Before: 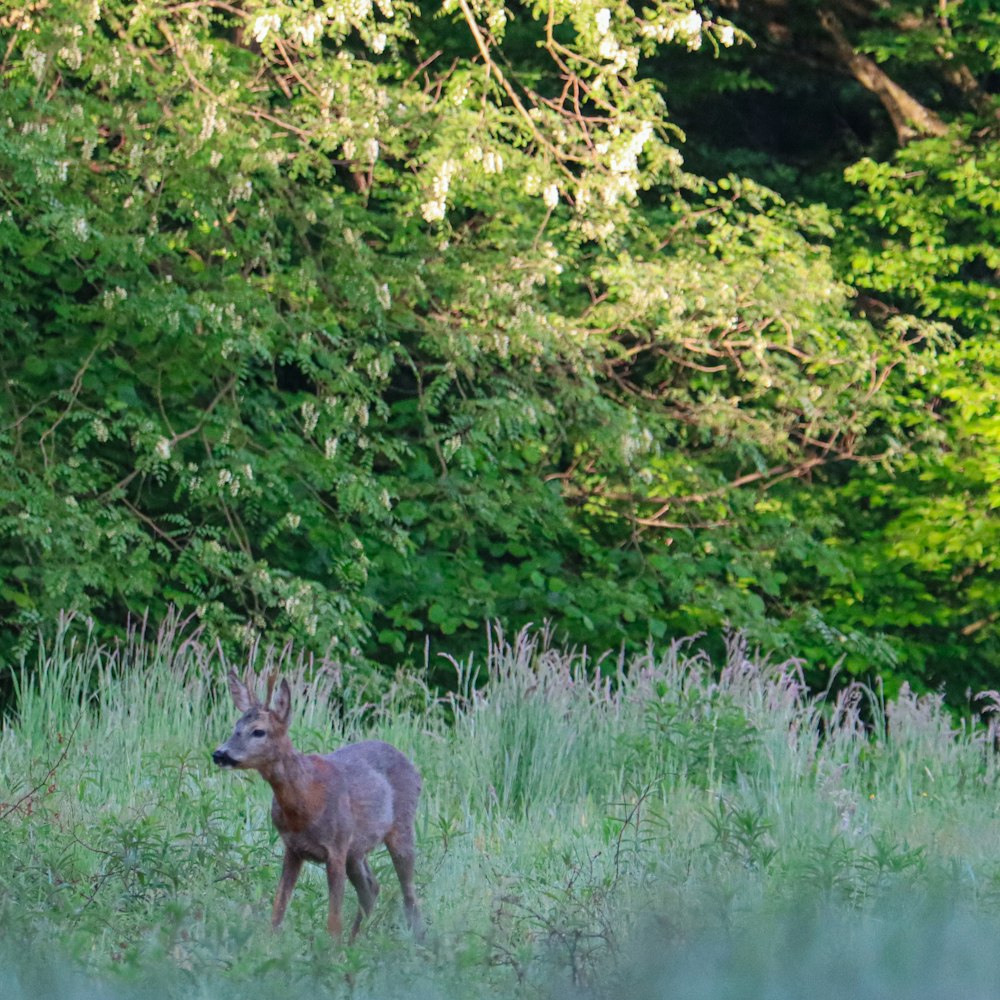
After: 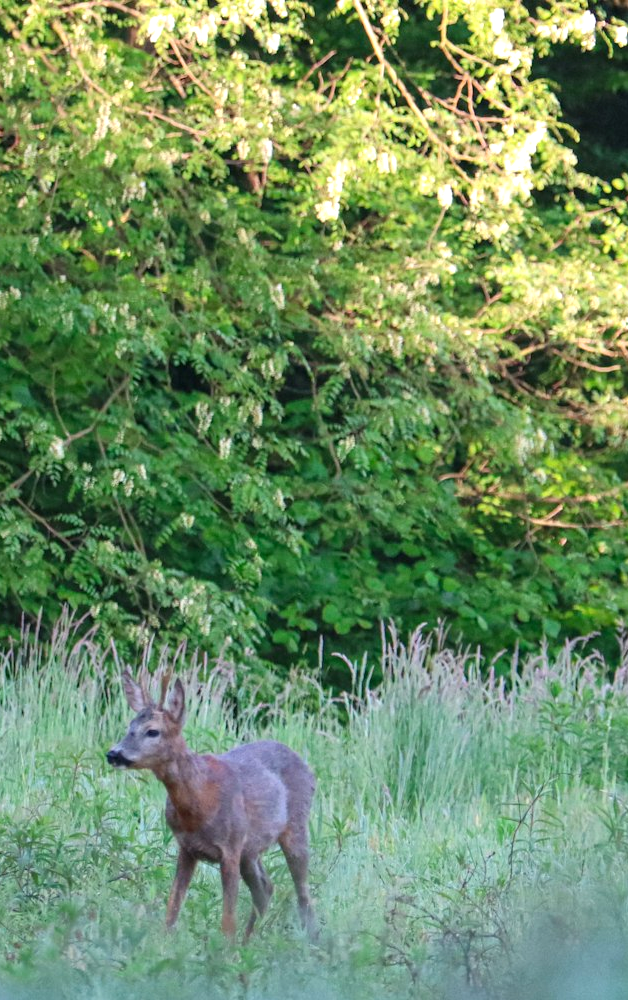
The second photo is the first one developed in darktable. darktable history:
crop: left 10.667%, right 26.504%
exposure: exposure 0.46 EV, compensate exposure bias true, compensate highlight preservation false
